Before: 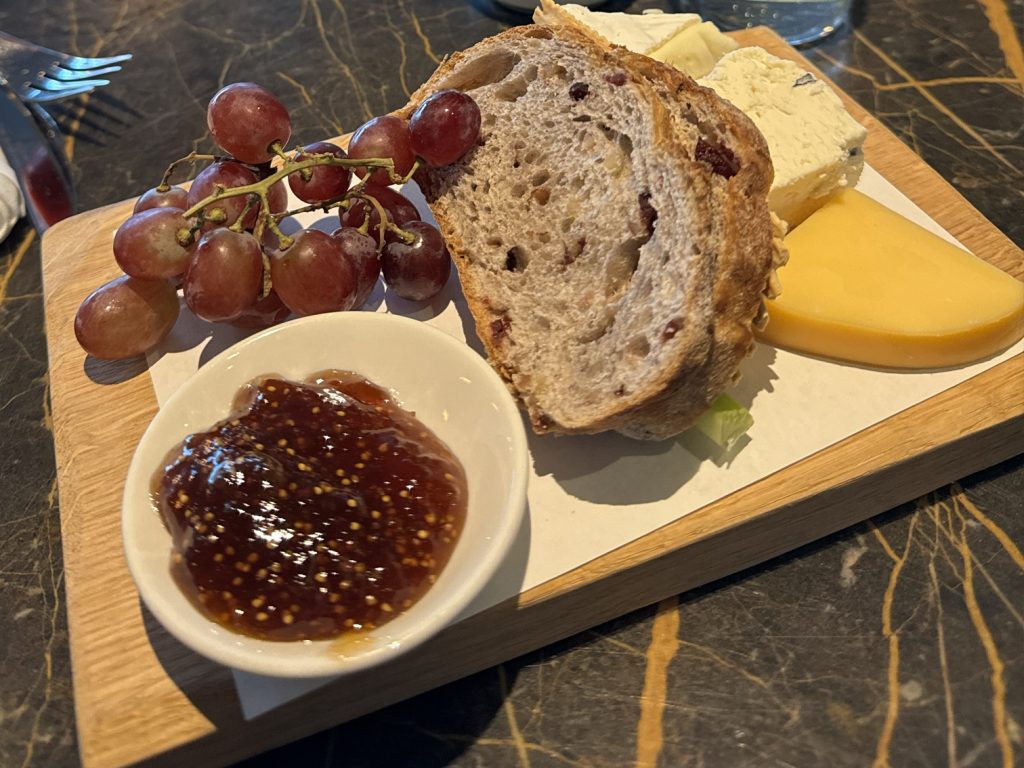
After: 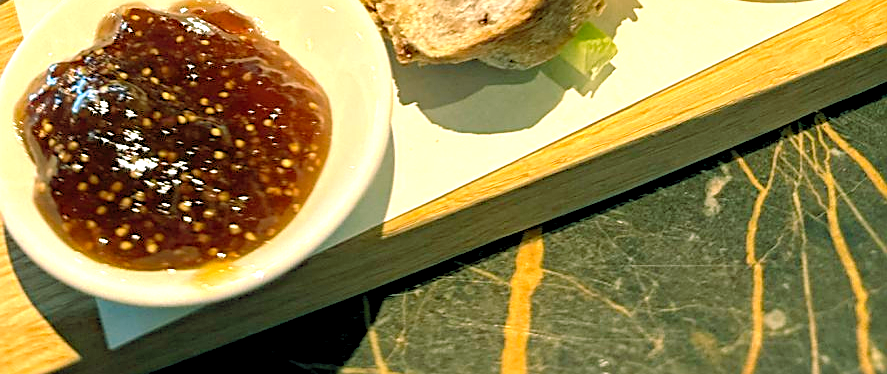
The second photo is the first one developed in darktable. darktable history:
haze removal: compatibility mode true, adaptive false
crop and rotate: left 13.284%, top 48.405%, bottom 2.816%
sharpen: on, module defaults
levels: black 8.53%, levels [0.036, 0.364, 0.827]
color balance rgb: shadows lift › chroma 12.006%, shadows lift › hue 133.93°, power › chroma 0.272%, power › hue 62.17°, perceptual saturation grading › global saturation 0.095%, perceptual brilliance grading › global brilliance 1.68%, perceptual brilliance grading › highlights 7.942%, perceptual brilliance grading › shadows -3.459%, global vibrance 20%
